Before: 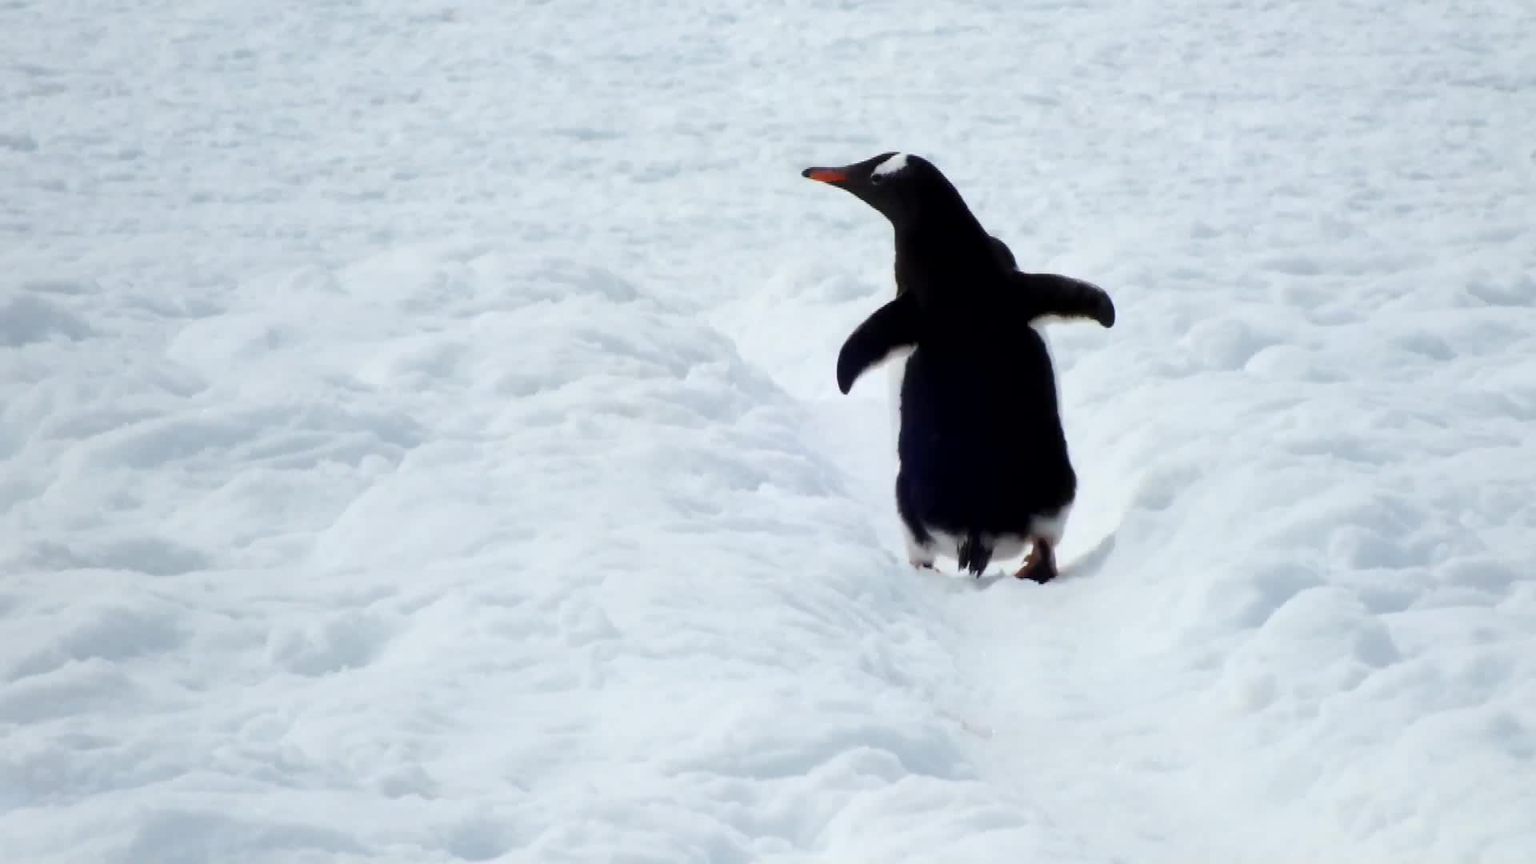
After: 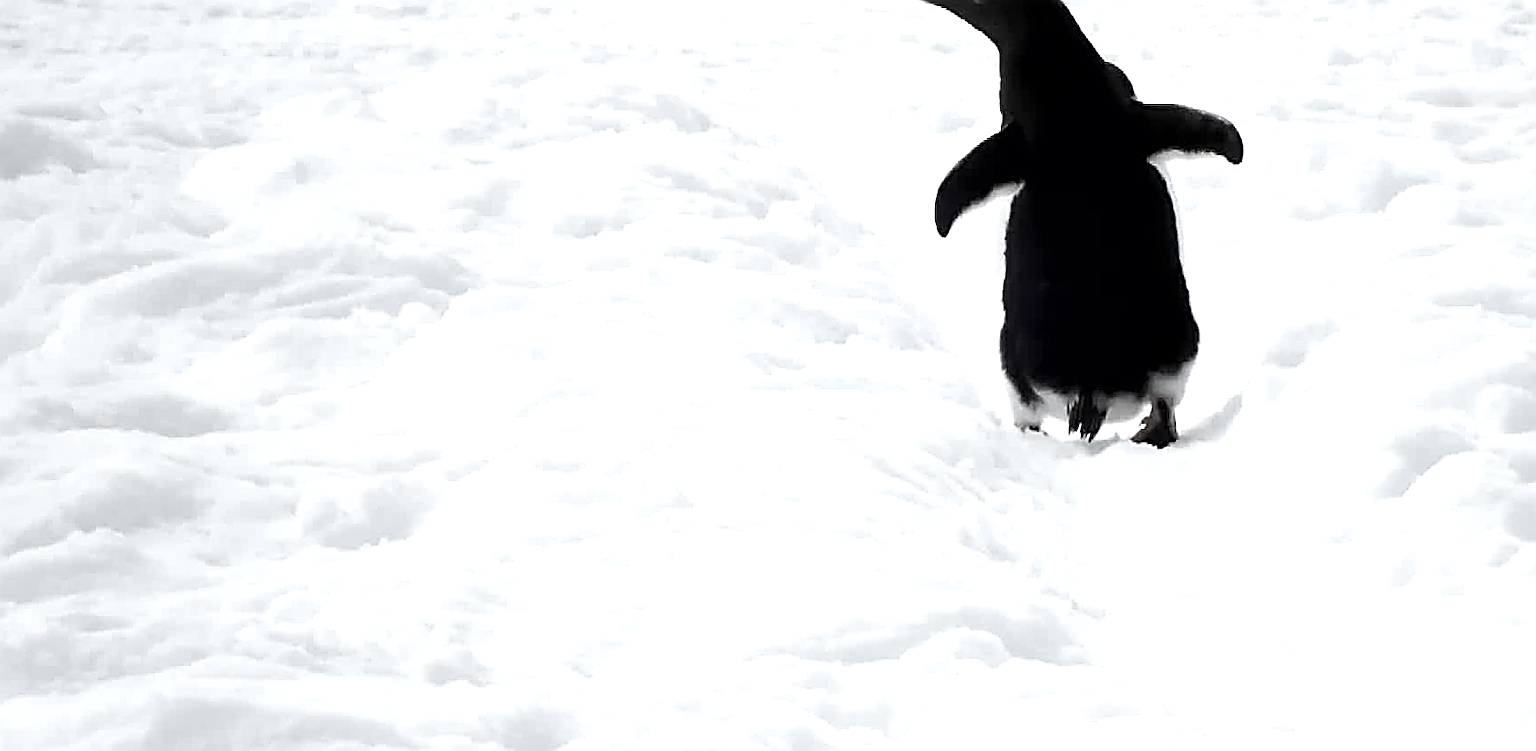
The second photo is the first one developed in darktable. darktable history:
color correction: saturation 0.2
sharpen: amount 2
exposure: exposure 0.6 EV, compensate highlight preservation false
tone equalizer: on, module defaults
rotate and perspective: rotation 0.174°, lens shift (vertical) 0.013, lens shift (horizontal) 0.019, shear 0.001, automatic cropping original format, crop left 0.007, crop right 0.991, crop top 0.016, crop bottom 0.997
crop: top 20.916%, right 9.437%, bottom 0.316%
white balance: red 0.986, blue 1.01
